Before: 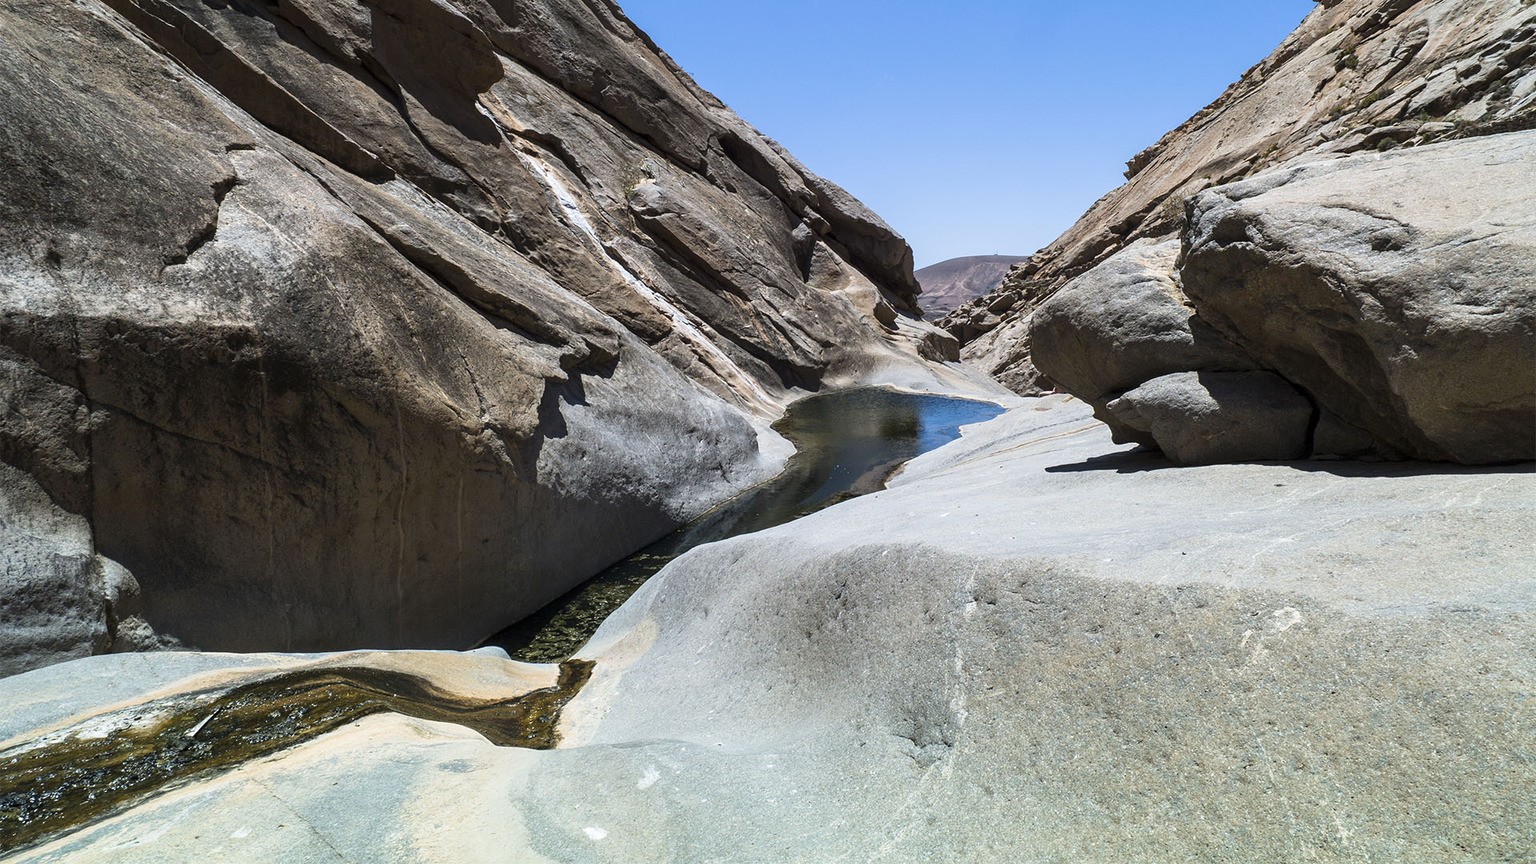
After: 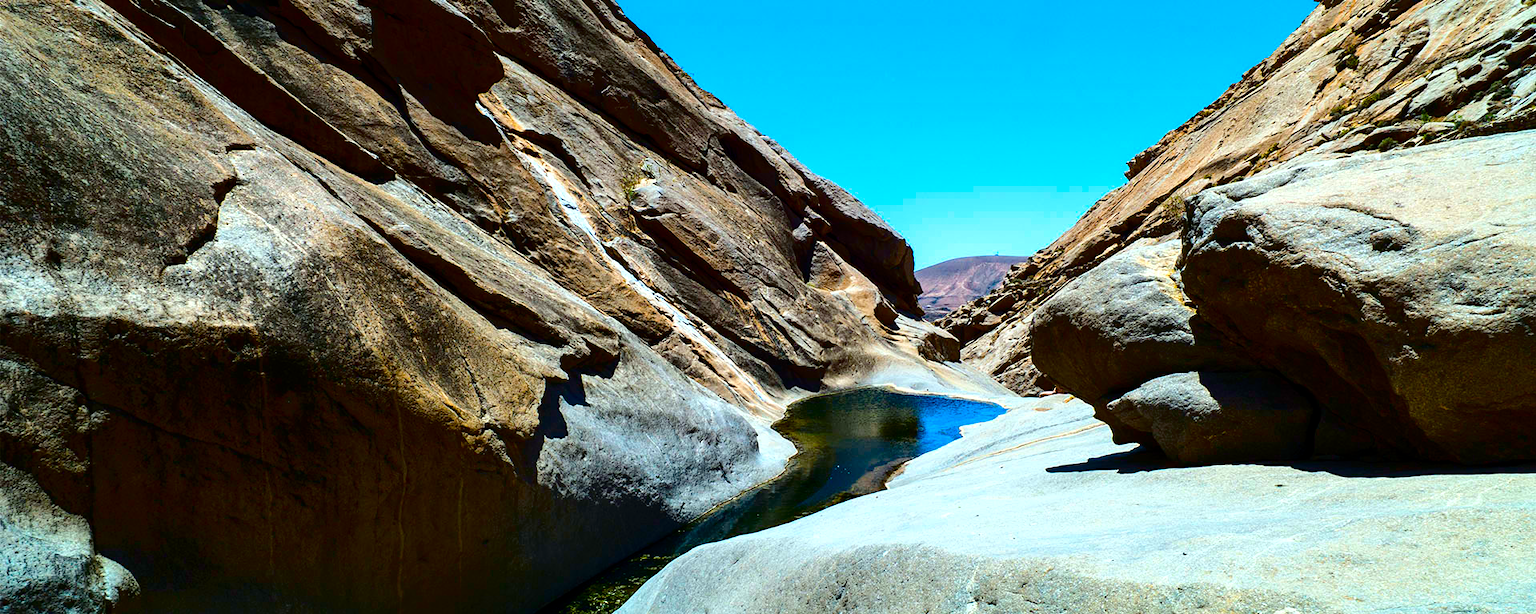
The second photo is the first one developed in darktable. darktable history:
crop: bottom 28.845%
tone curve: curves: ch0 [(0, 0) (0.003, 0.006) (0.011, 0.014) (0.025, 0.024) (0.044, 0.035) (0.069, 0.046) (0.1, 0.074) (0.136, 0.115) (0.177, 0.161) (0.224, 0.226) (0.277, 0.293) (0.335, 0.364) (0.399, 0.441) (0.468, 0.52) (0.543, 0.58) (0.623, 0.657) (0.709, 0.72) (0.801, 0.794) (0.898, 0.883) (1, 1)], color space Lab, independent channels, preserve colors none
color balance rgb: linear chroma grading › global chroma 24.55%, perceptual saturation grading › global saturation 36.077%, perceptual saturation grading › shadows 34.543%
shadows and highlights: shadows 24.78, highlights -23.37
tone equalizer: -8 EV -0.438 EV, -7 EV -0.371 EV, -6 EV -0.31 EV, -5 EV -0.24 EV, -3 EV 0.213 EV, -2 EV 0.32 EV, -1 EV 0.374 EV, +0 EV 0.391 EV
color calibration: output colorfulness [0, 0.315, 0, 0], illuminant Planckian (black body), x 0.351, y 0.351, temperature 4775.38 K
contrast brightness saturation: contrast 0.196, brightness -0.112, saturation 0.102
